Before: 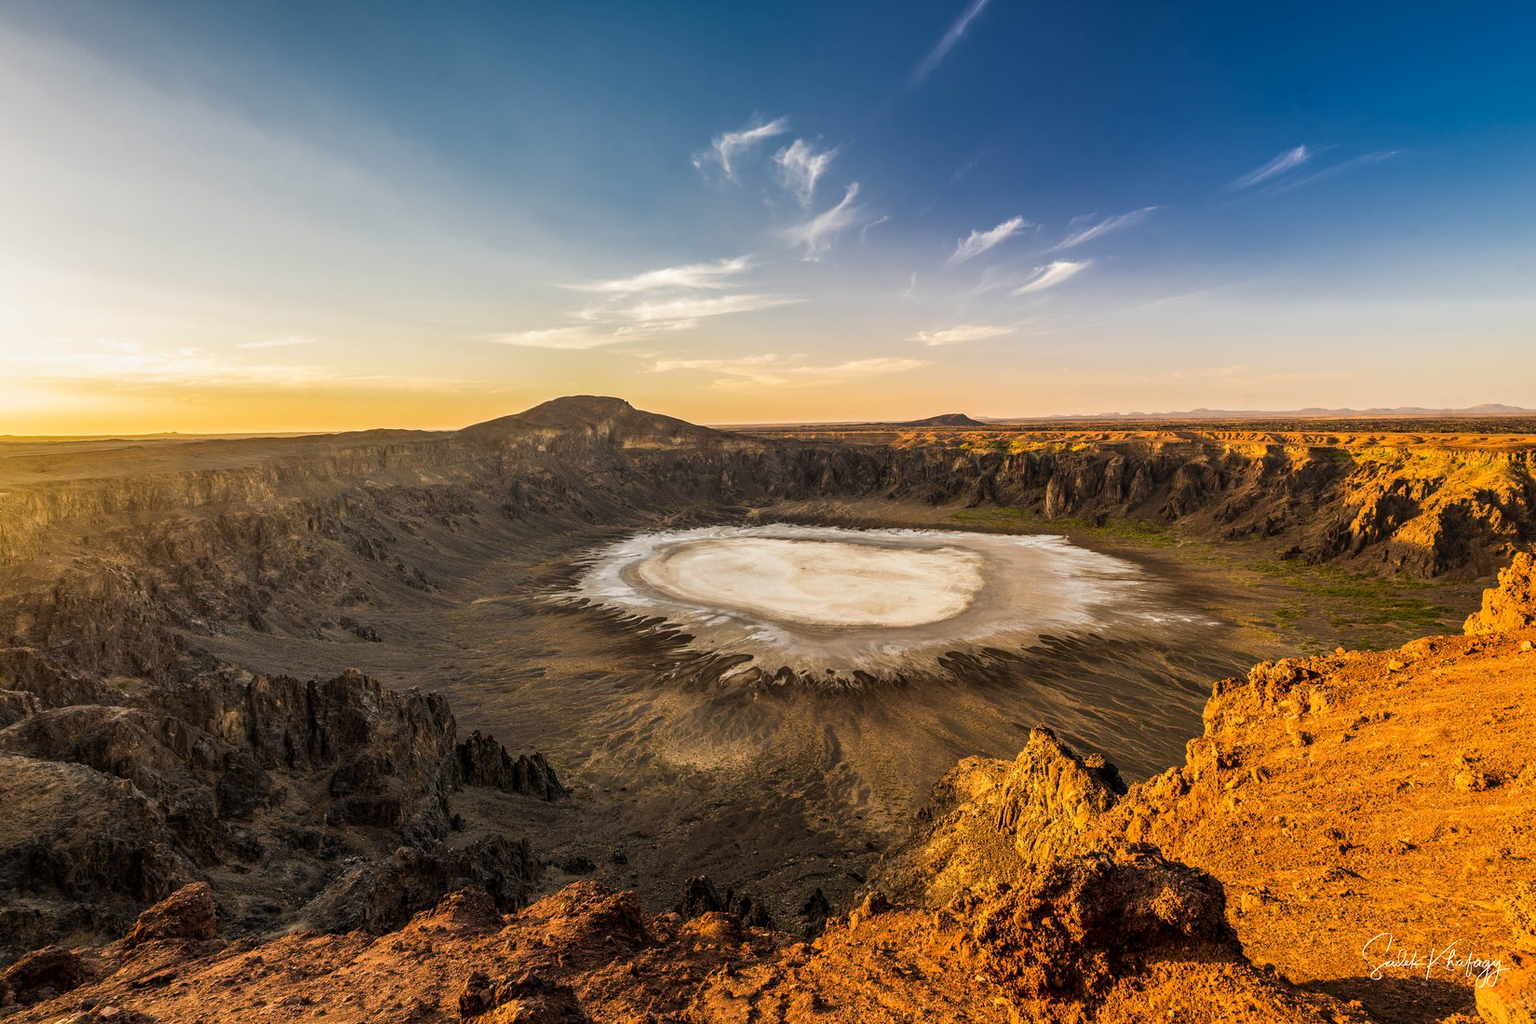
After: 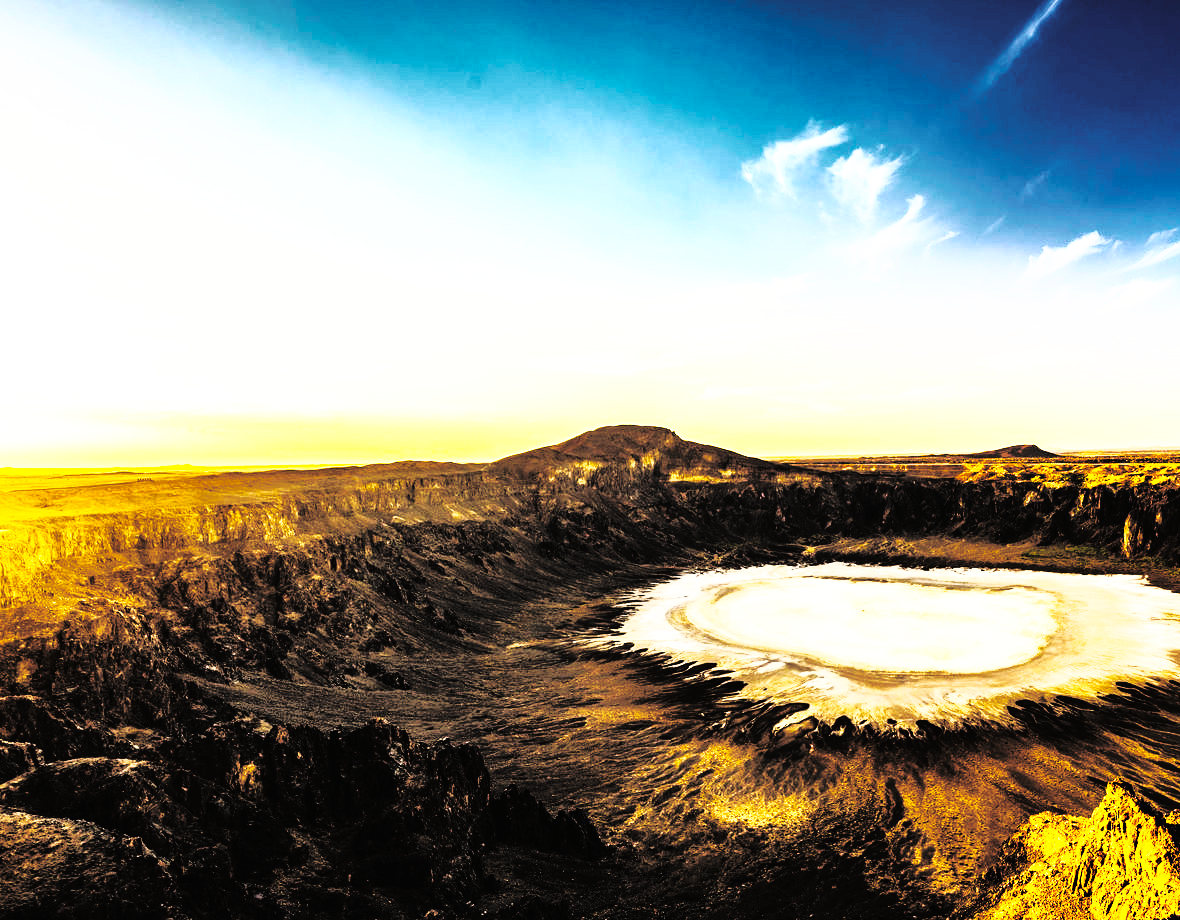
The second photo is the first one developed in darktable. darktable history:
crop: right 28.453%, bottom 16.286%
exposure: exposure 0.206 EV, compensate highlight preservation false
base curve: curves: ch0 [(0, 0.015) (0.085, 0.116) (0.134, 0.298) (0.19, 0.545) (0.296, 0.764) (0.599, 0.982) (1, 1)], preserve colors none
shadows and highlights: on, module defaults
tone curve: curves: ch0 [(0, 0) (0.003, 0.008) (0.011, 0.008) (0.025, 0.008) (0.044, 0.008) (0.069, 0.006) (0.1, 0.006) (0.136, 0.006) (0.177, 0.008) (0.224, 0.012) (0.277, 0.026) (0.335, 0.083) (0.399, 0.165) (0.468, 0.292) (0.543, 0.416) (0.623, 0.535) (0.709, 0.692) (0.801, 0.853) (0.898, 0.981) (1, 1)], color space Lab, linked channels, preserve colors none
